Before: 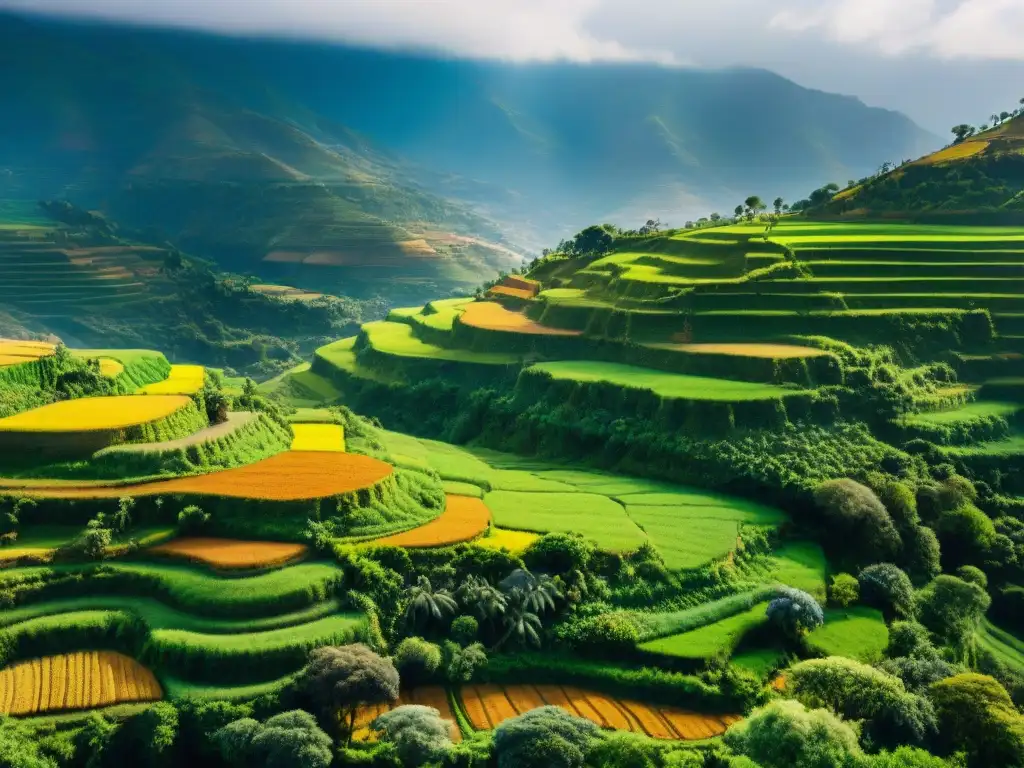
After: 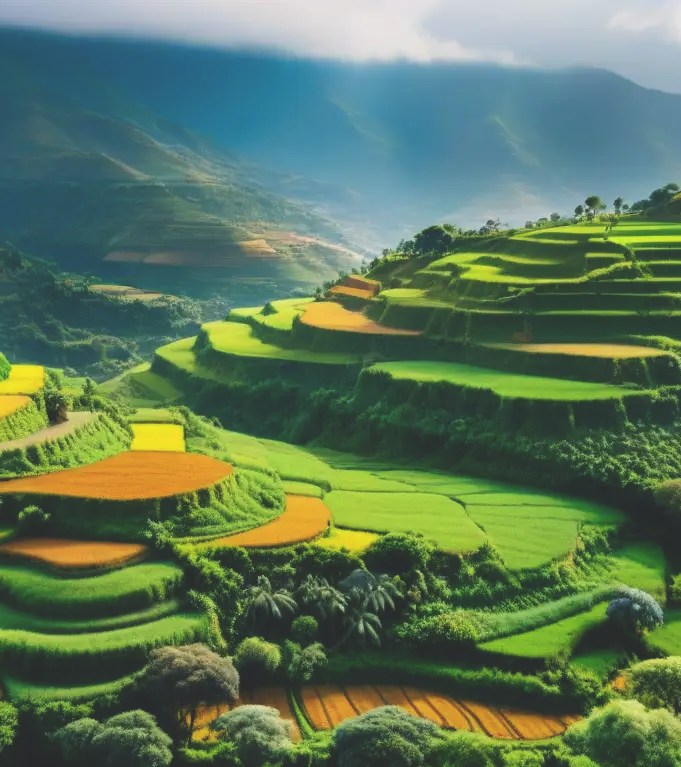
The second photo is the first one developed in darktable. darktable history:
crop and rotate: left 15.632%, right 17.807%
exposure: black level correction -0.022, exposure -0.038 EV, compensate highlight preservation false
